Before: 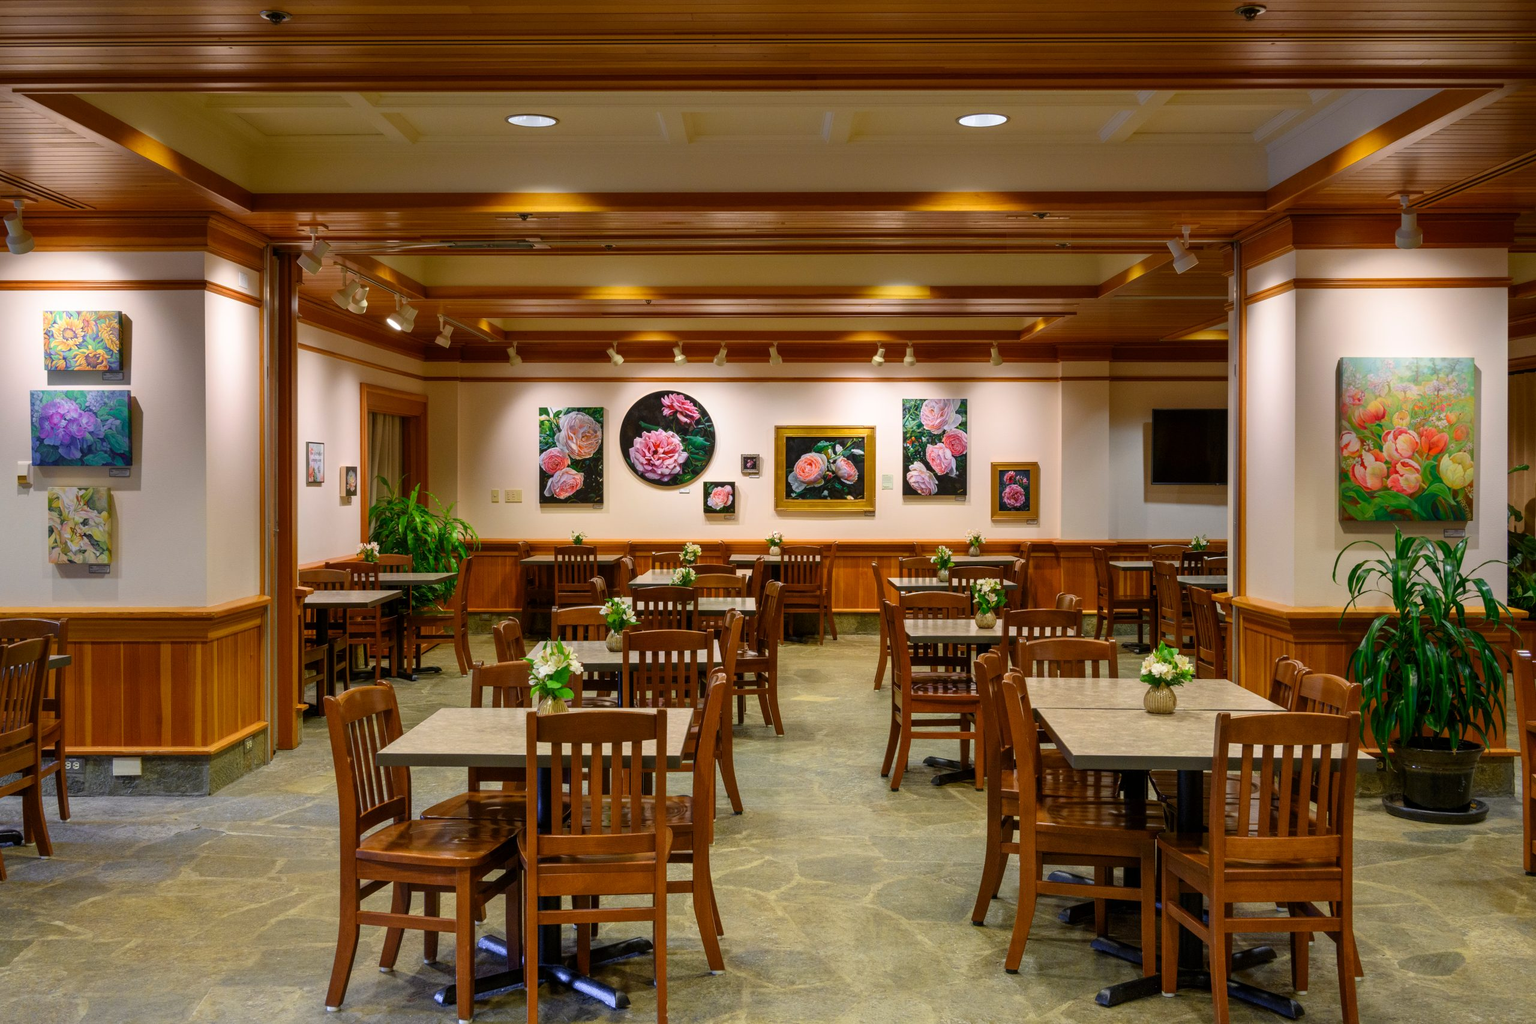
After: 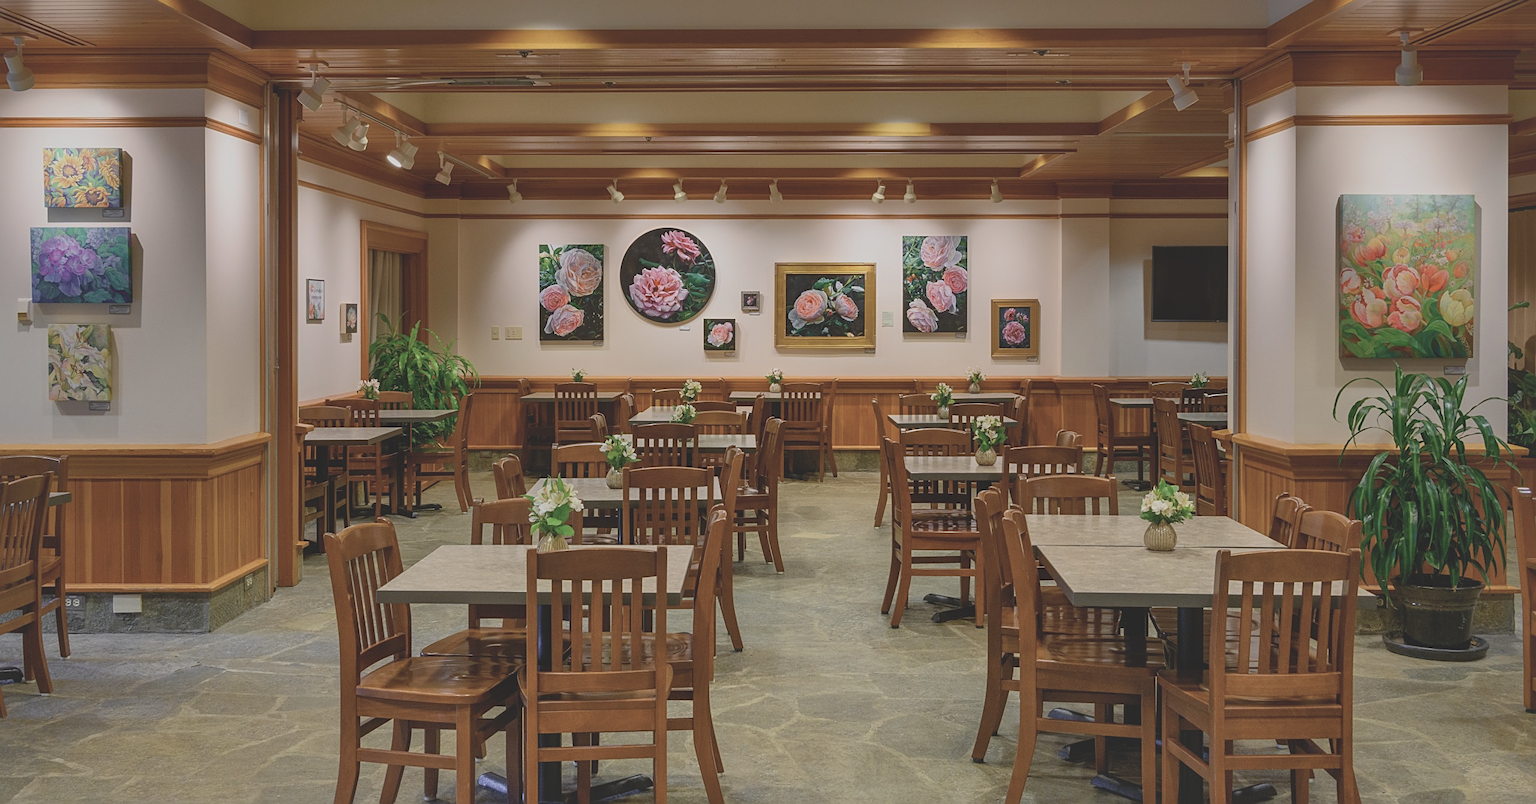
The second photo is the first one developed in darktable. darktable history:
contrast brightness saturation: contrast -0.255, saturation -0.445
crop and rotate: top 15.946%, bottom 5.498%
sharpen: on, module defaults
shadows and highlights: on, module defaults
